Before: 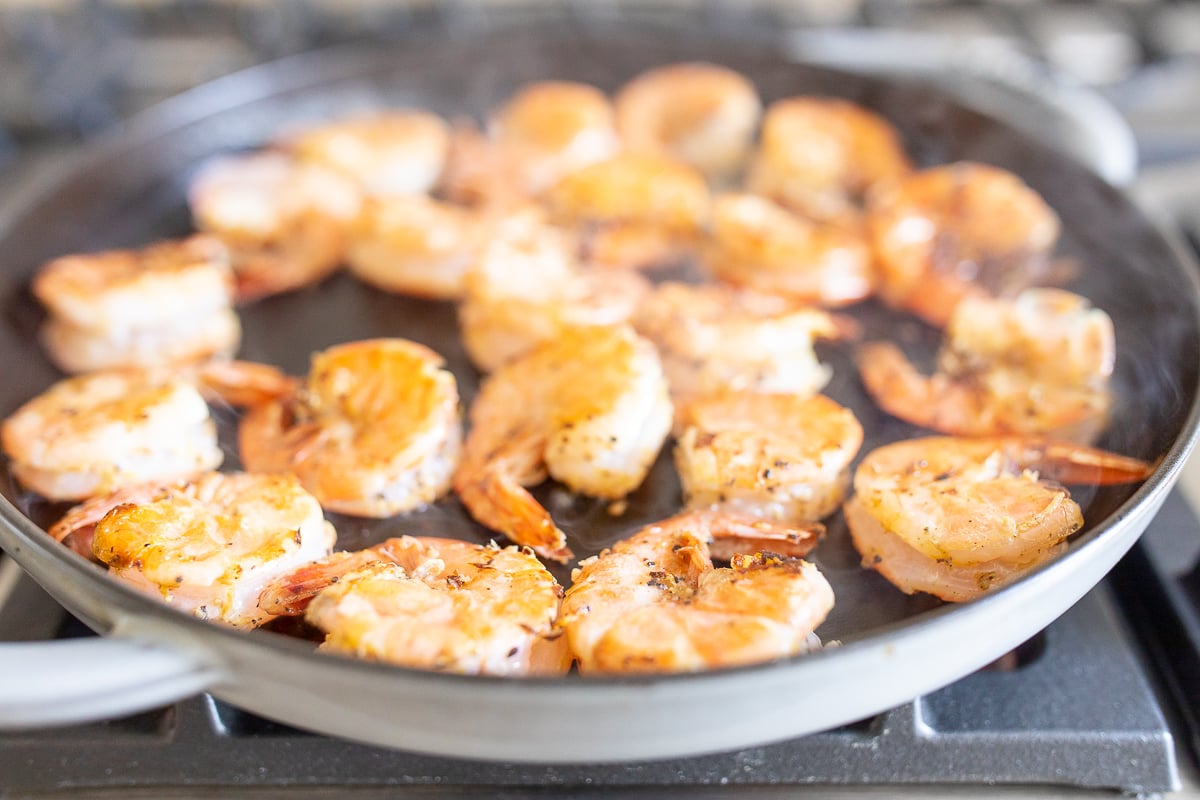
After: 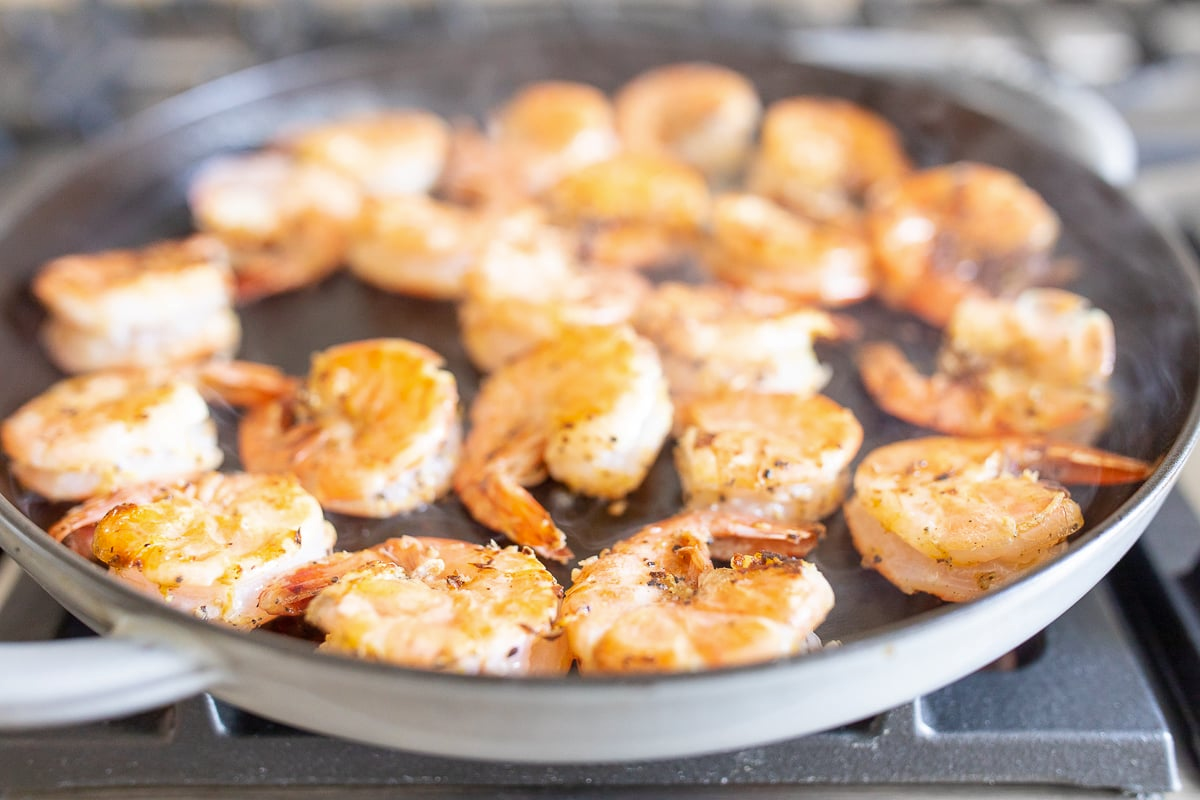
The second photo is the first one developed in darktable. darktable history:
shadows and highlights: shadows 25.03, highlights -25.08
